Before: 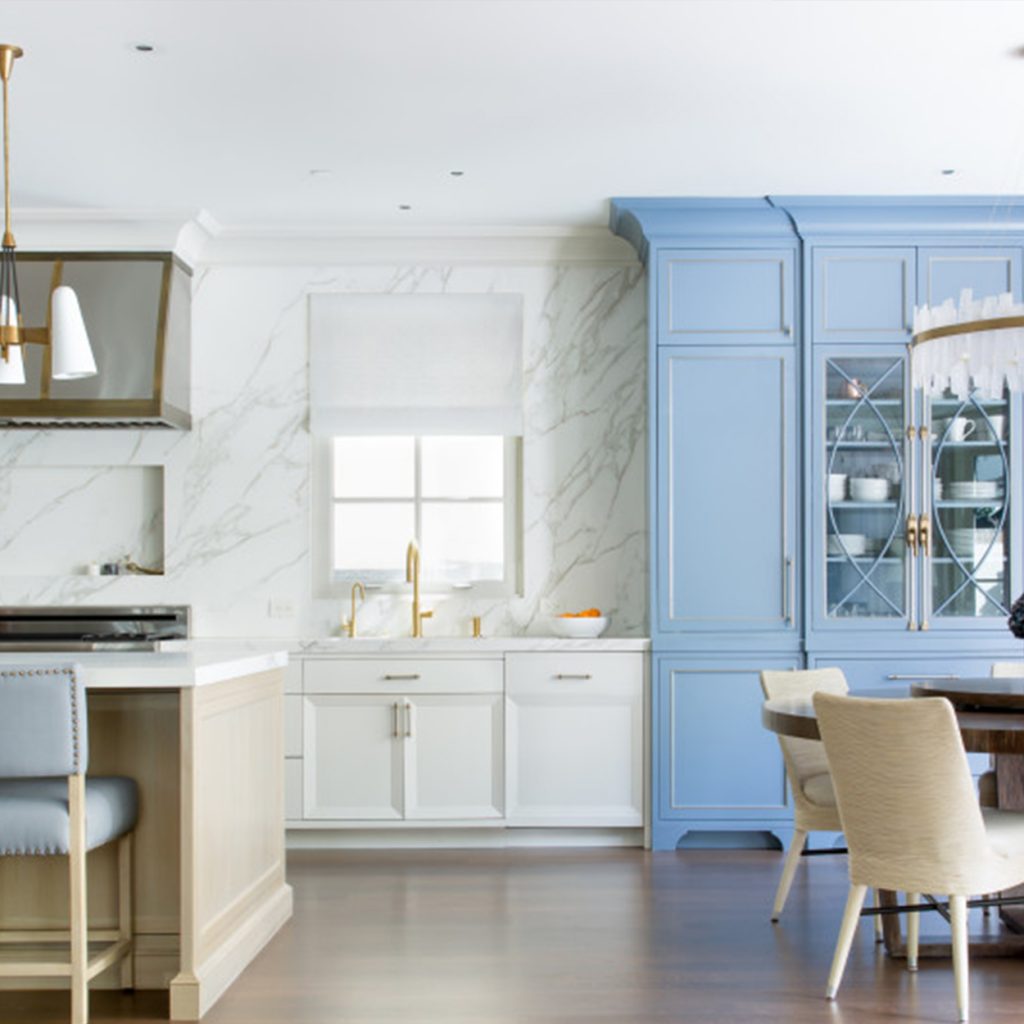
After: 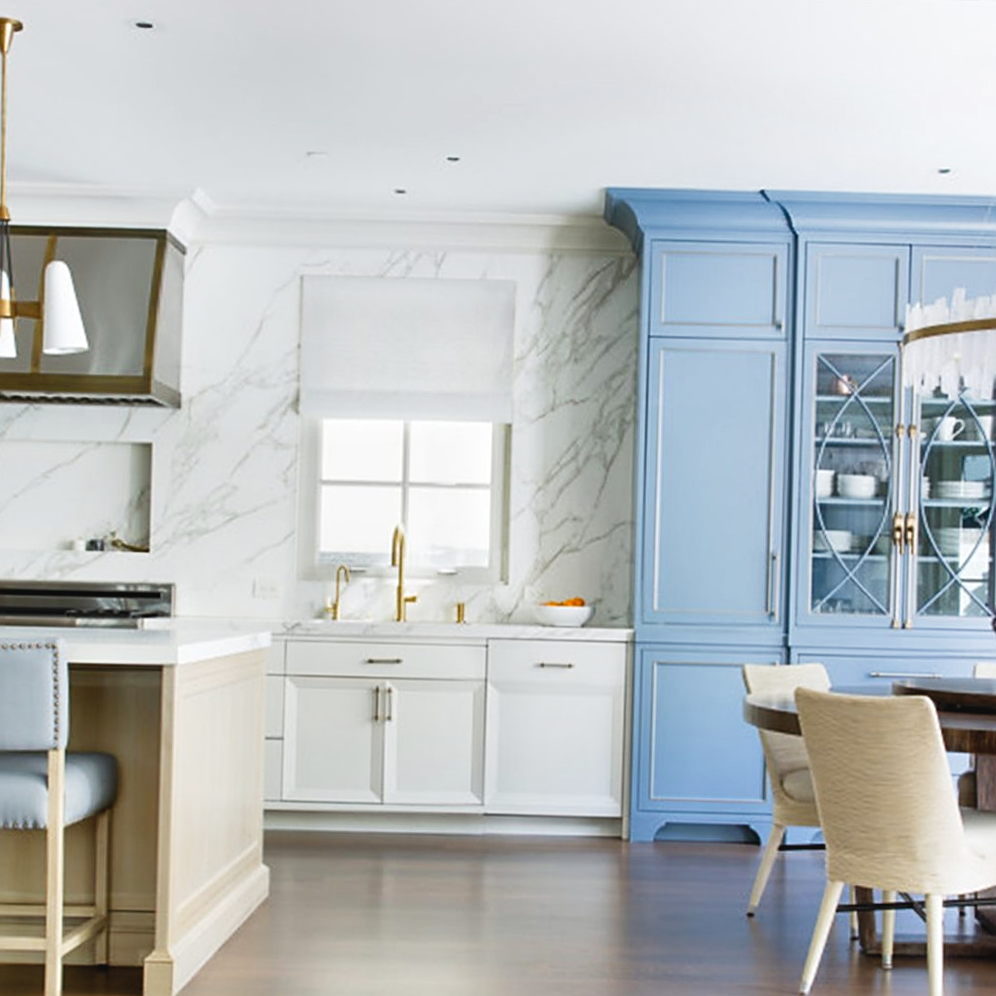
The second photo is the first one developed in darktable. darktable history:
sharpen: on, module defaults
tone curve: curves: ch0 [(0, 0.036) (0.119, 0.115) (0.466, 0.498) (0.715, 0.767) (0.817, 0.865) (1, 0.998)]; ch1 [(0, 0) (0.377, 0.416) (0.44, 0.461) (0.487, 0.49) (0.514, 0.517) (0.536, 0.577) (0.66, 0.724) (1, 1)]; ch2 [(0, 0) (0.38, 0.405) (0.463, 0.443) (0.492, 0.486) (0.526, 0.541) (0.578, 0.598) (0.653, 0.698) (1, 1)], preserve colors none
shadows and highlights: shadows 48.21, highlights -41.36, soften with gaussian
crop and rotate: angle -1.58°
